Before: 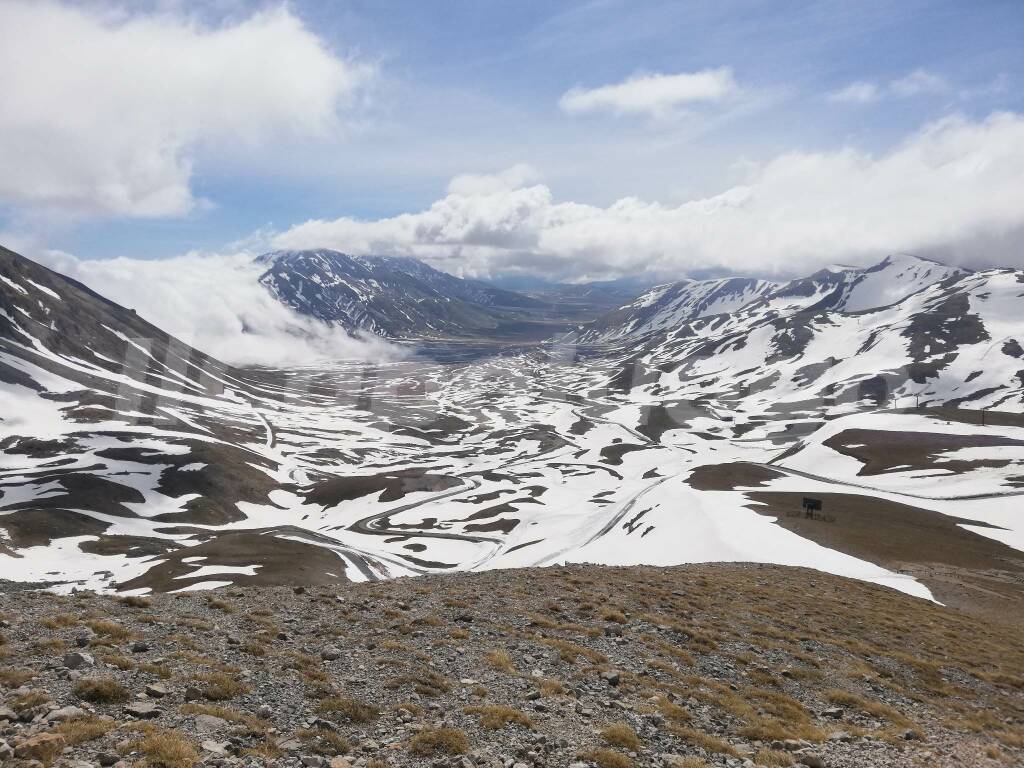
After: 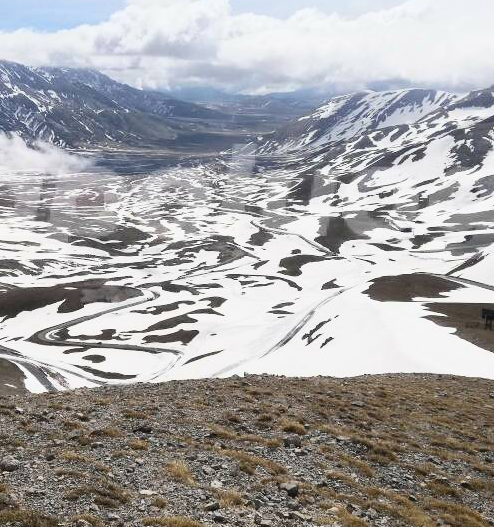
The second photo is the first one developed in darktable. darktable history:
contrast brightness saturation: contrast 0.24, brightness 0.09
crop: left 31.379%, top 24.658%, right 20.326%, bottom 6.628%
